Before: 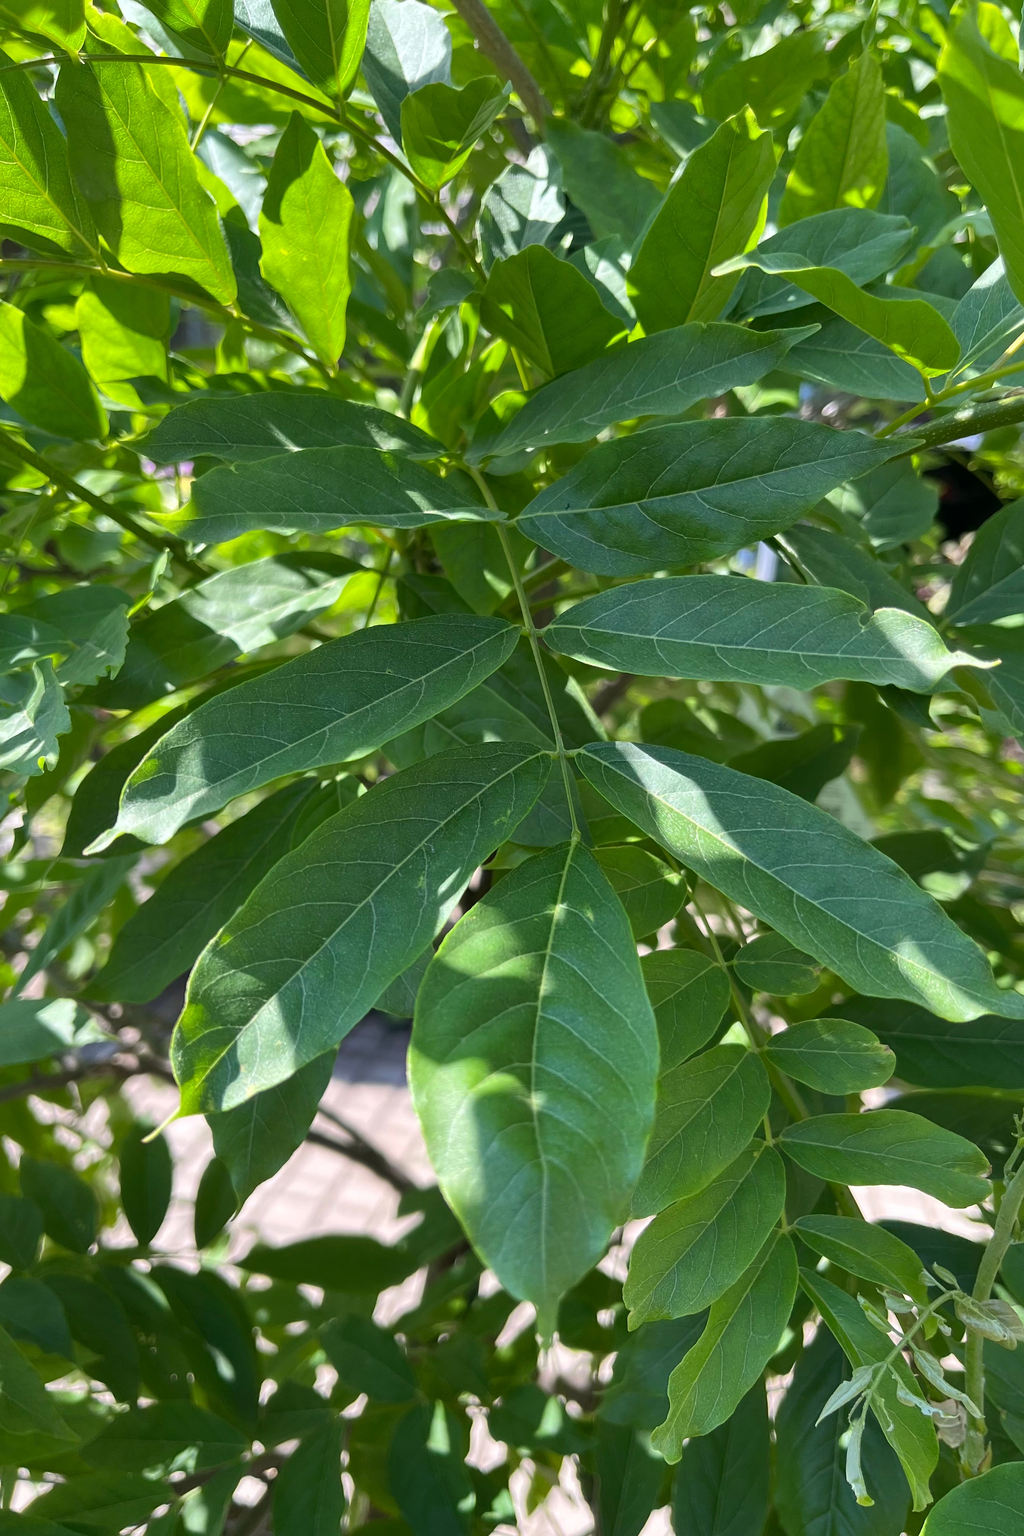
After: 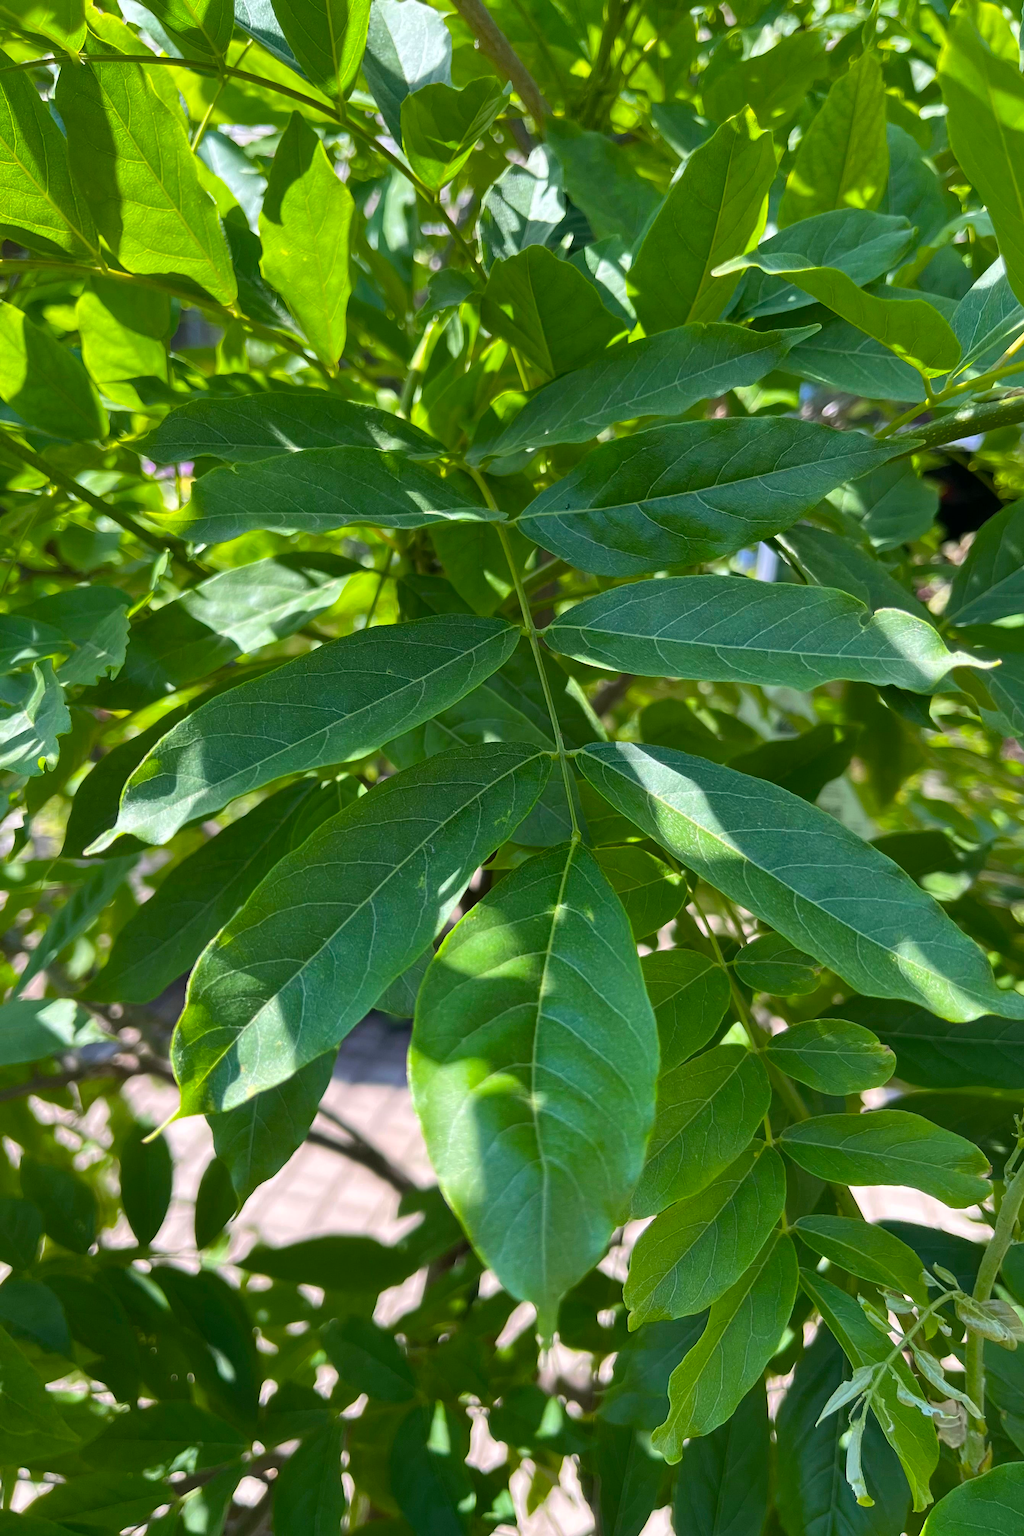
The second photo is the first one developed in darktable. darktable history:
color balance rgb: perceptual saturation grading › global saturation 19.572%, global vibrance 20%
